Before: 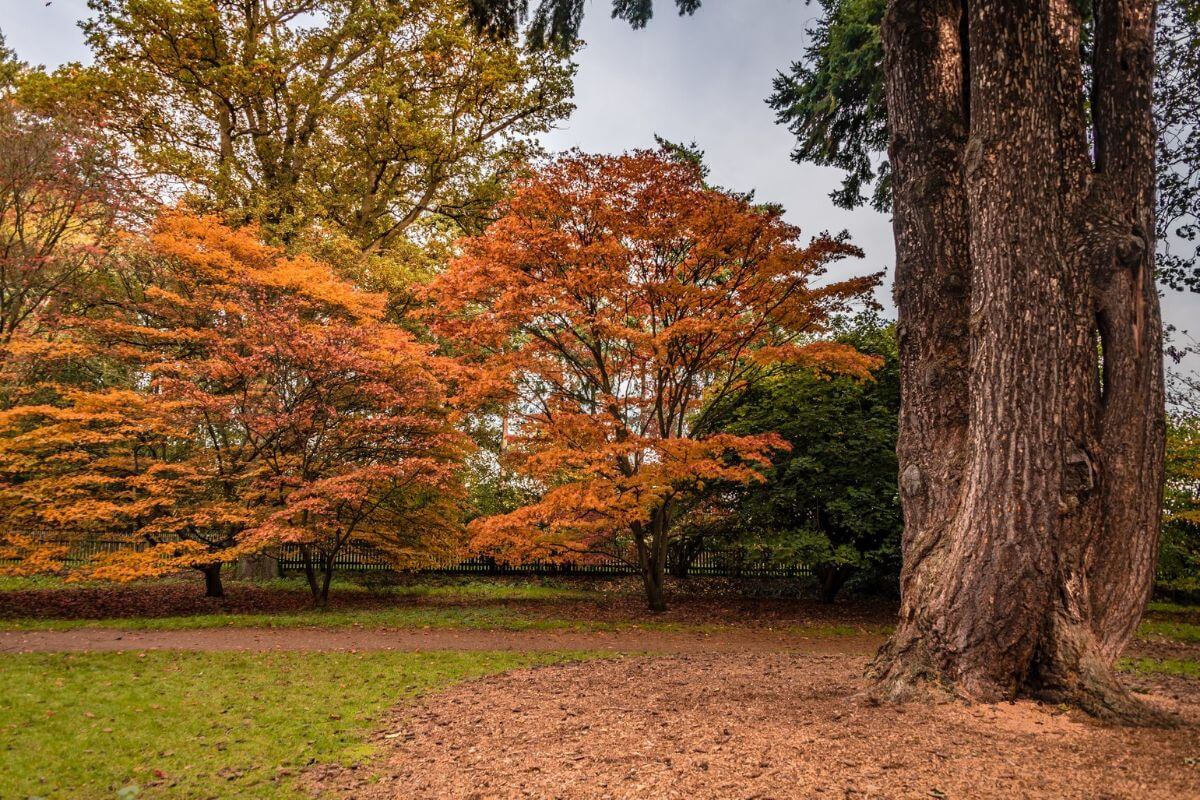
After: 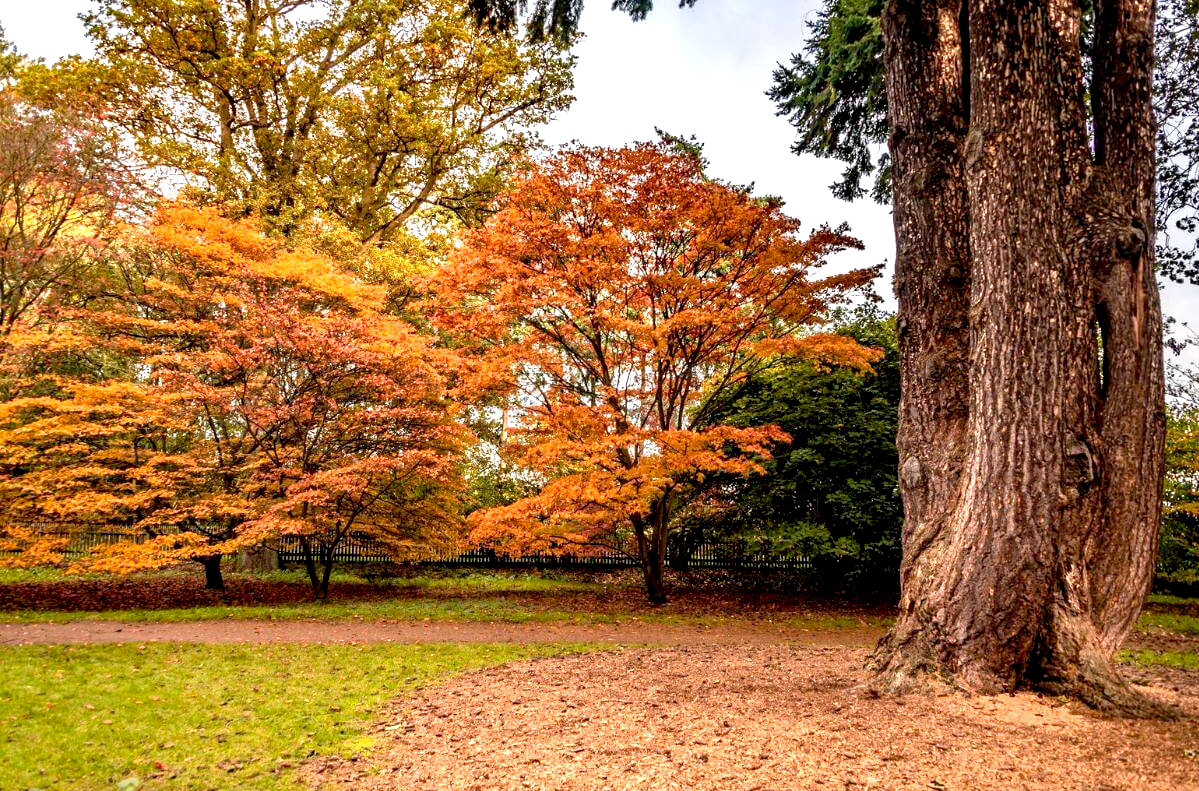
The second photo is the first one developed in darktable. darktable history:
crop: top 1.049%, right 0.001%
exposure: black level correction 0.01, exposure 1 EV, compensate highlight preservation false
